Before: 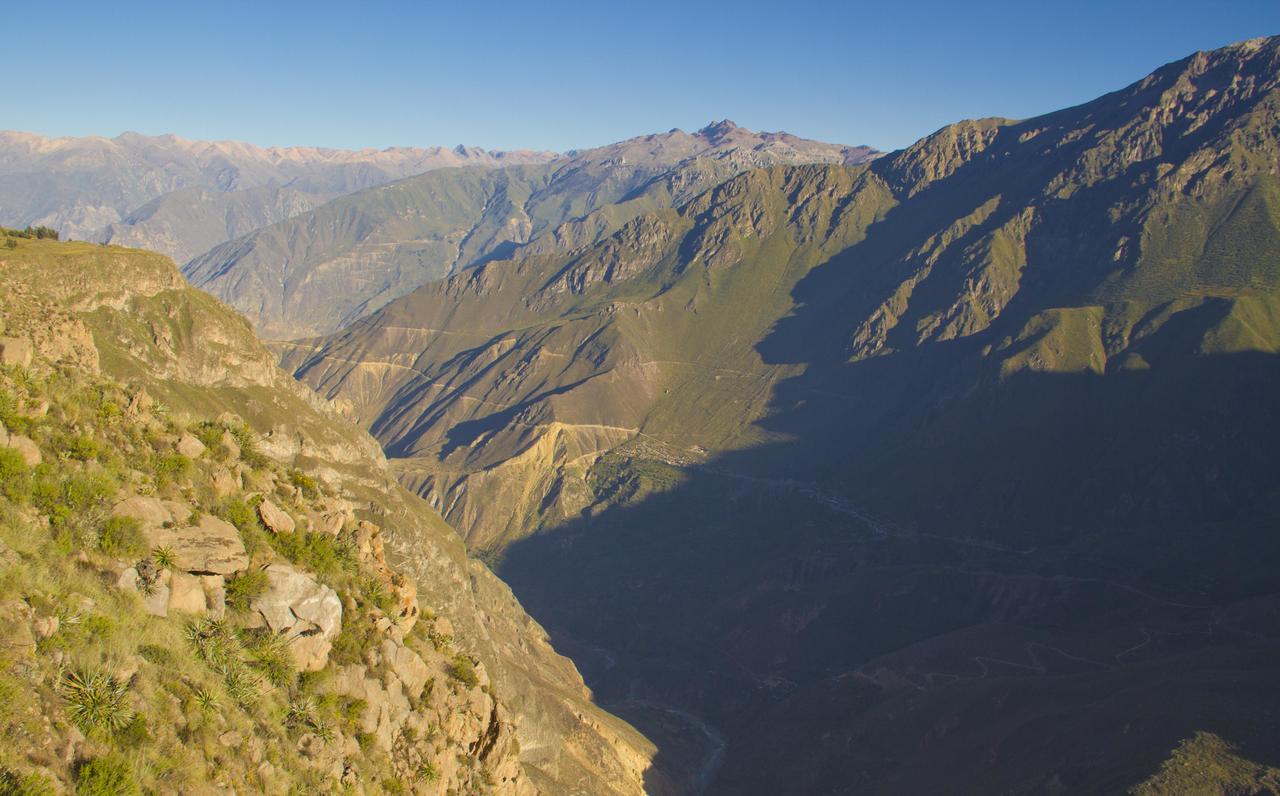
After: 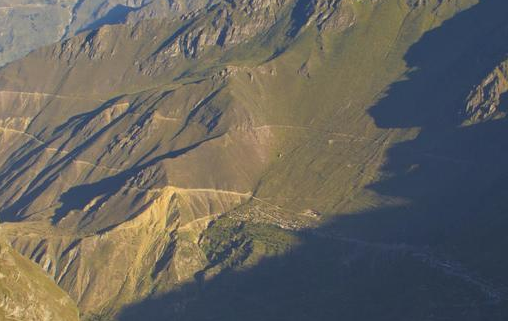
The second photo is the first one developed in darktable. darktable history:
crop: left 30.276%, top 29.72%, right 30.02%, bottom 29.937%
